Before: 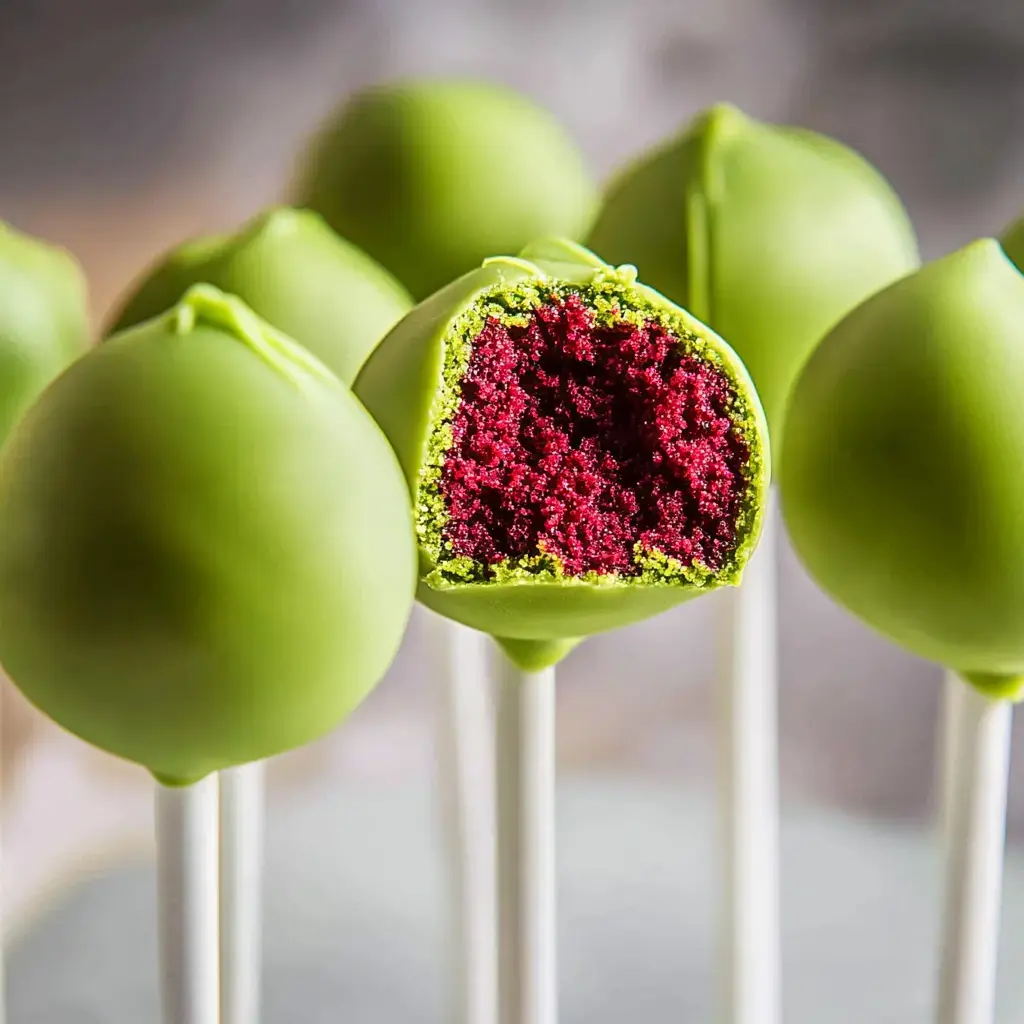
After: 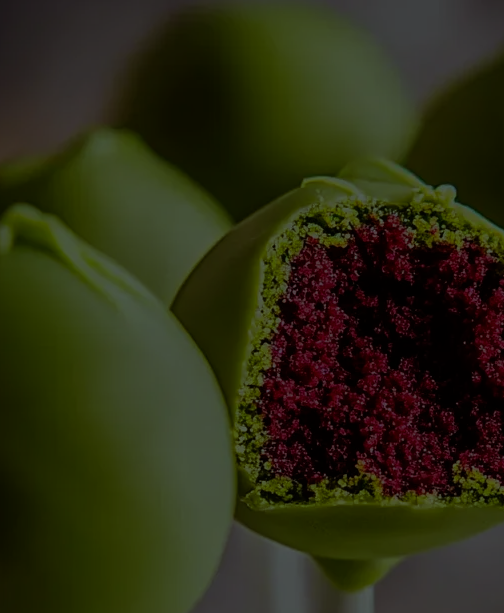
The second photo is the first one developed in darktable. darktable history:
exposure: exposure -2.396 EV, compensate highlight preservation false
crop: left 17.723%, top 7.836%, right 33.021%, bottom 32.238%
color balance rgb: shadows lift › chroma 1.013%, shadows lift › hue 30.26°, highlights gain › chroma 4.123%, highlights gain › hue 201.14°, perceptual saturation grading › global saturation 14.596%, perceptual brilliance grading › highlights 4.166%, perceptual brilliance grading › mid-tones -17.857%, perceptual brilliance grading › shadows -41.44%, global vibrance 20%
